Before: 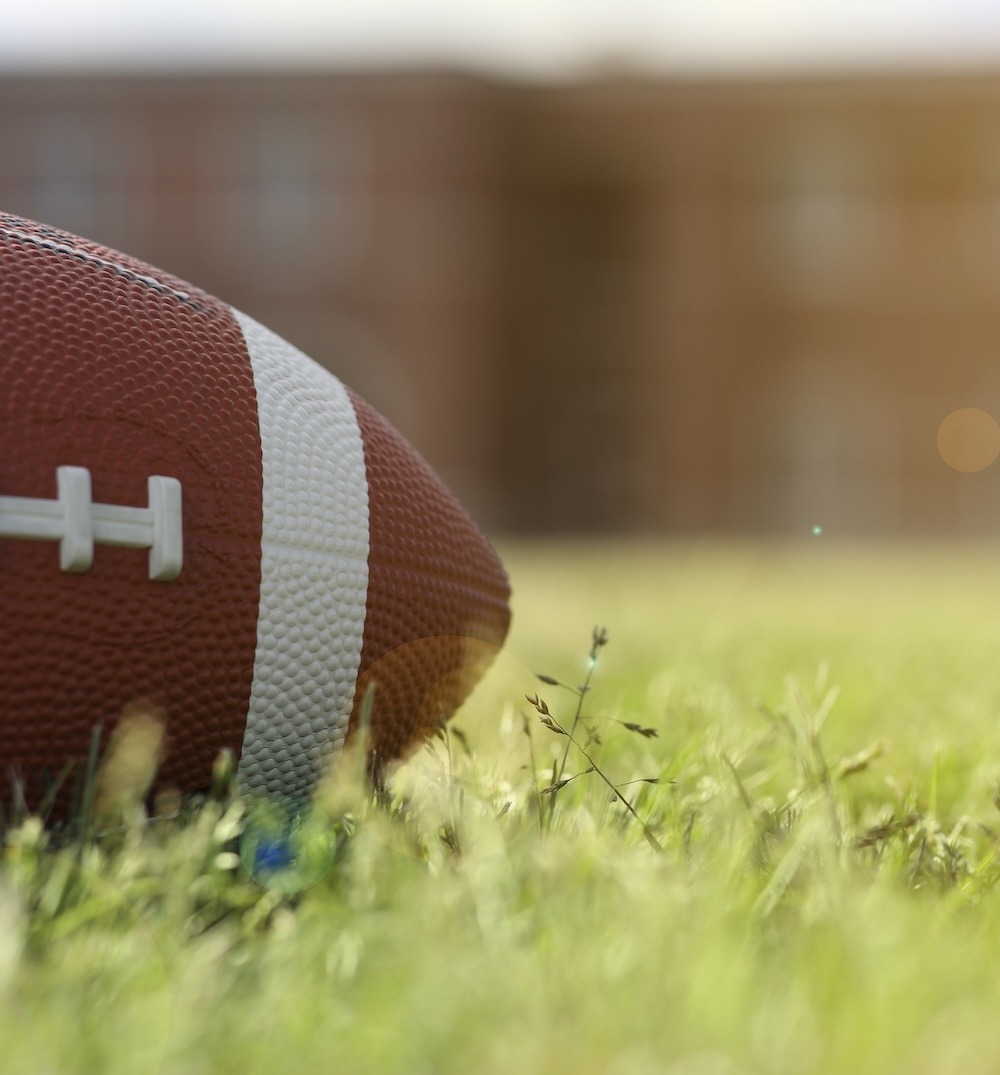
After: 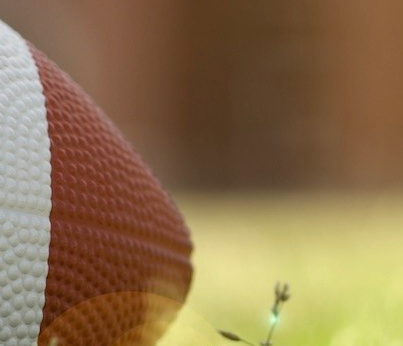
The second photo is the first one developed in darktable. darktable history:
crop: left 31.847%, top 32.018%, right 27.762%, bottom 35.771%
exposure: exposure 0.264 EV, compensate highlight preservation false
